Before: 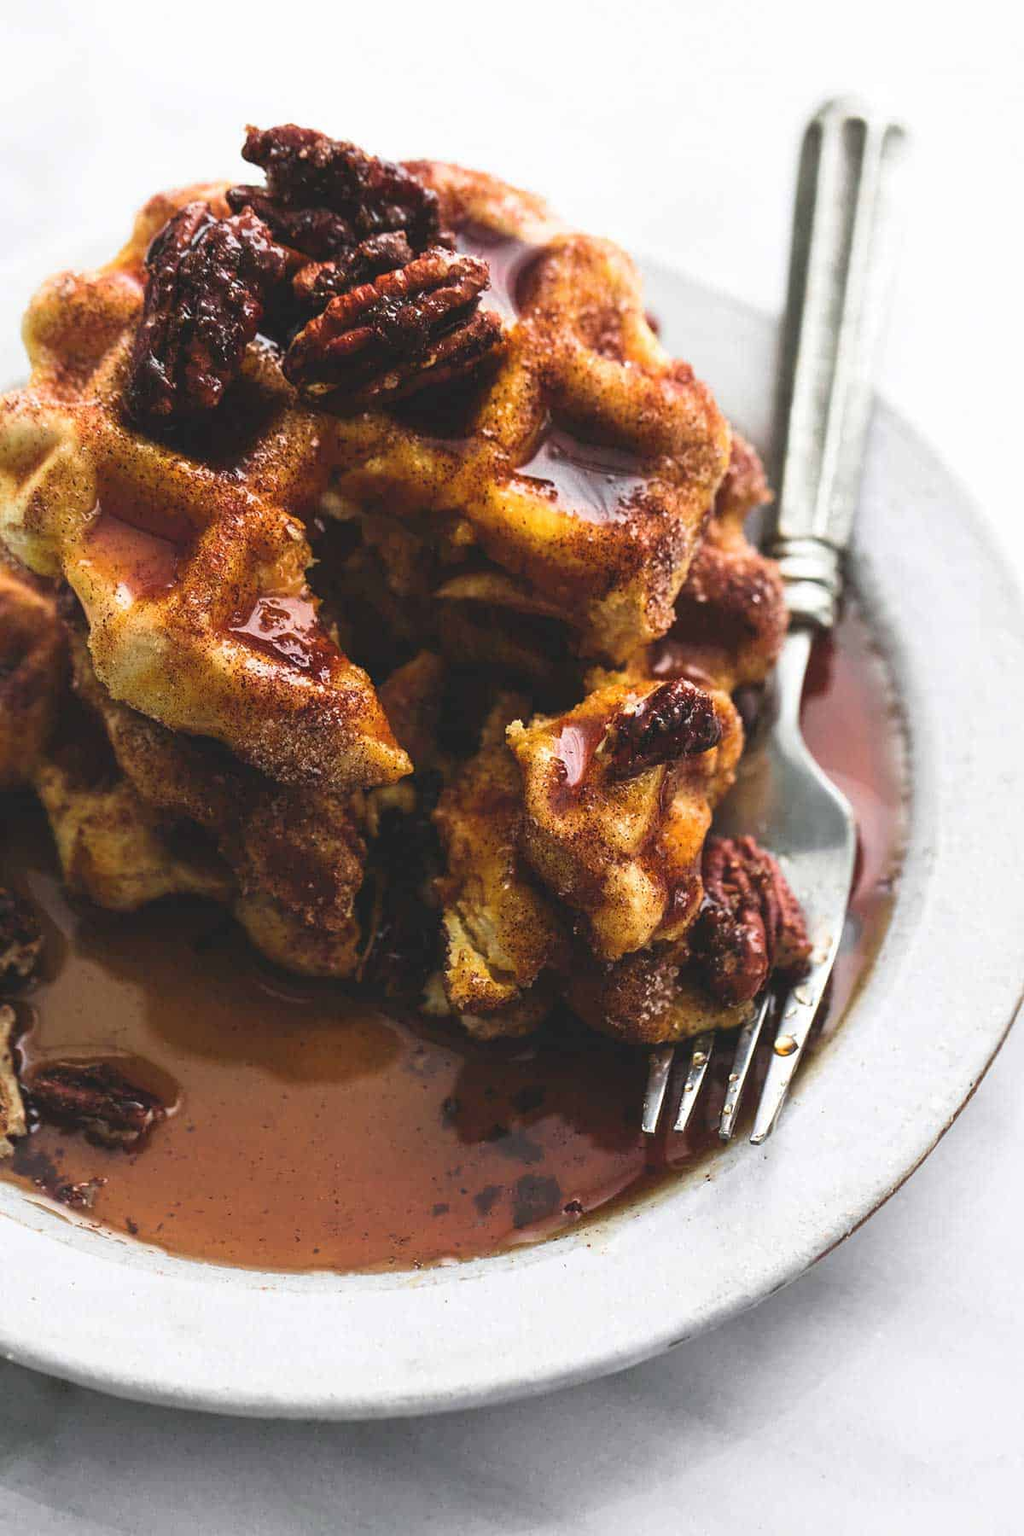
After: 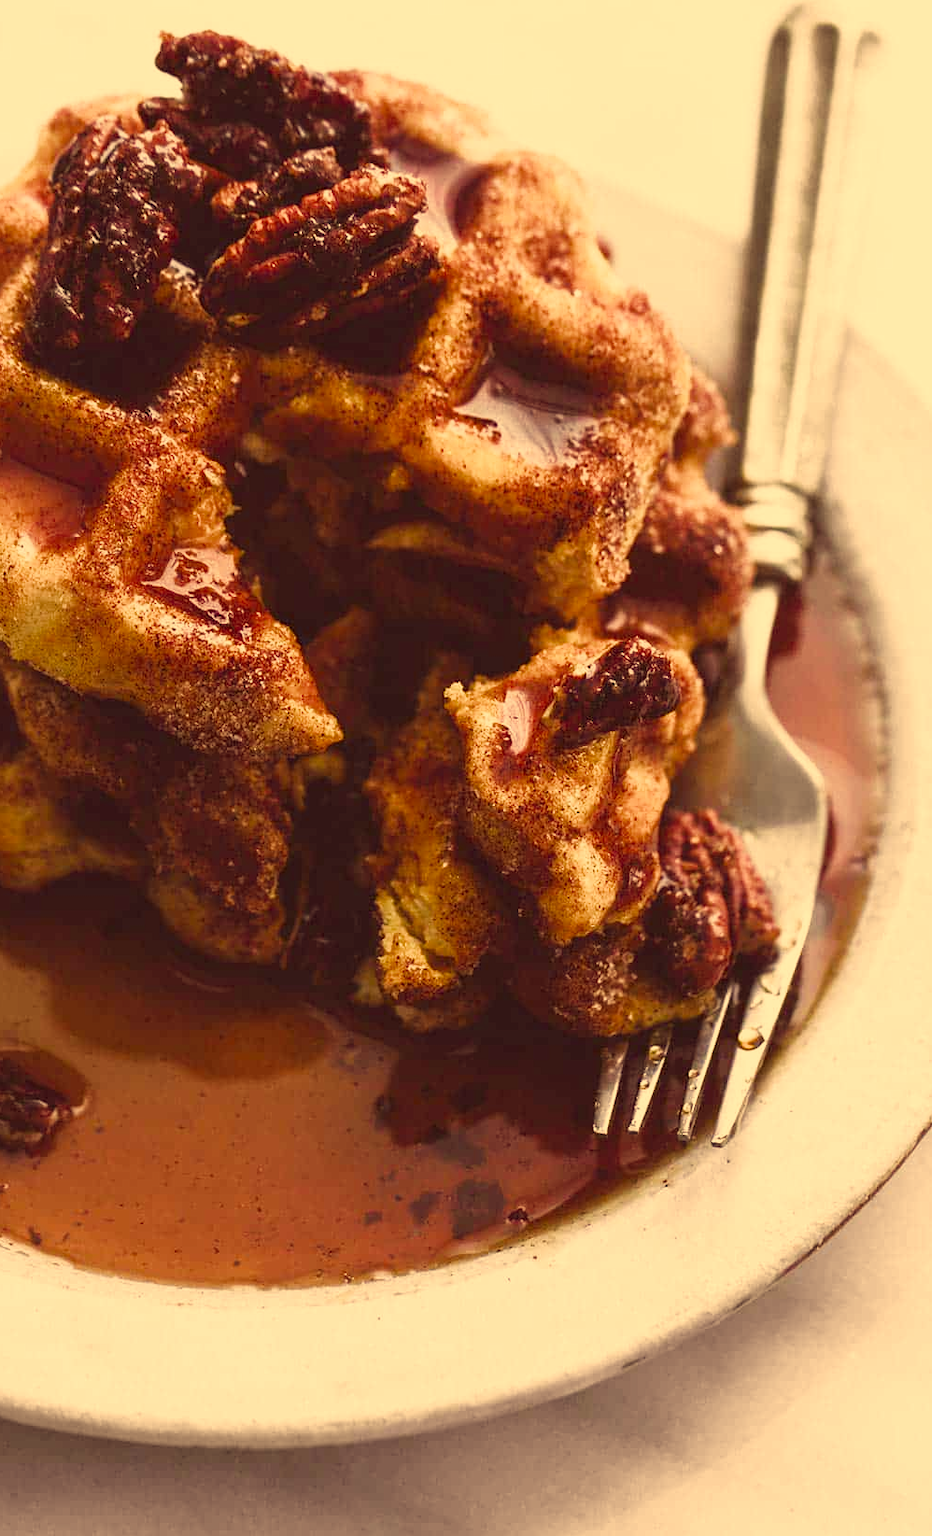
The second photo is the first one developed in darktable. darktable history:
crop: left 9.776%, top 6.313%, right 6.911%, bottom 2.252%
filmic rgb: black relative exposure -16 EV, white relative exposure 2.91 EV, threshold 2.94 EV, hardness 10, add noise in highlights 0.099, color science v4 (2020), type of noise poissonian, enable highlight reconstruction true
color correction: highlights a* 9.83, highlights b* 38.7, shadows a* 15.01, shadows b* 3.35
